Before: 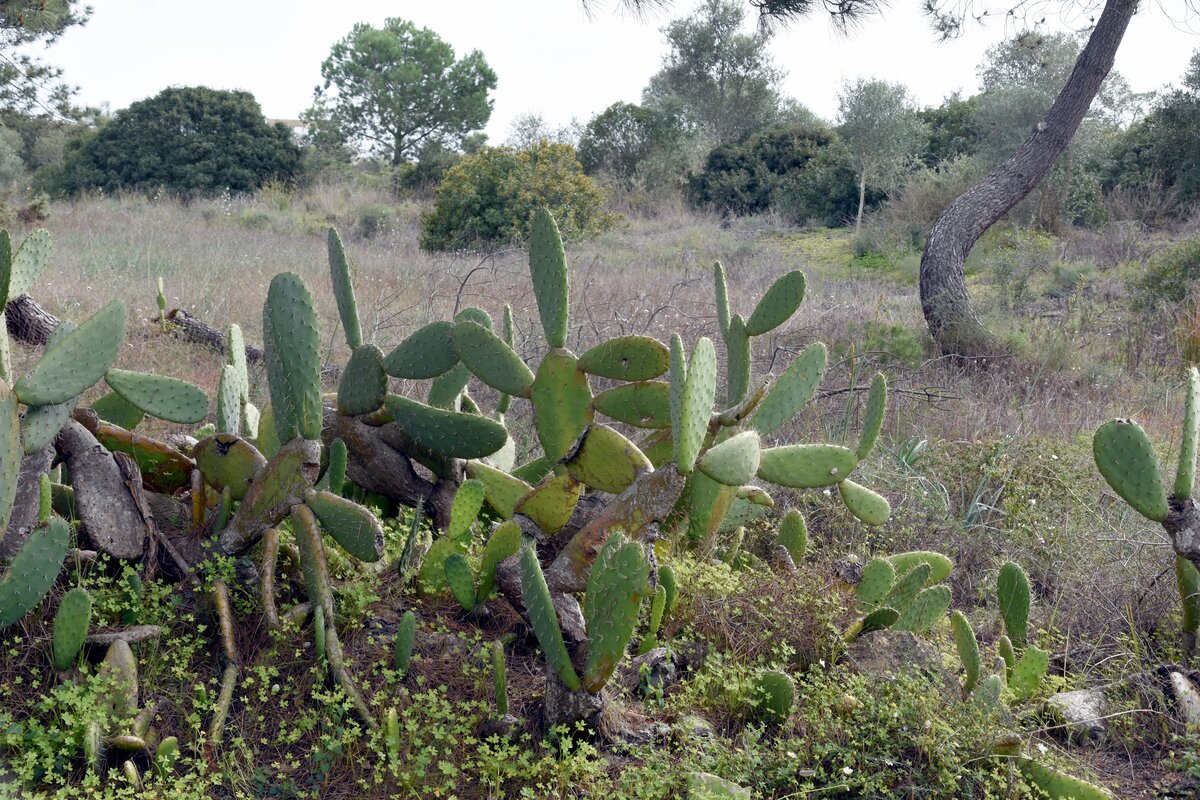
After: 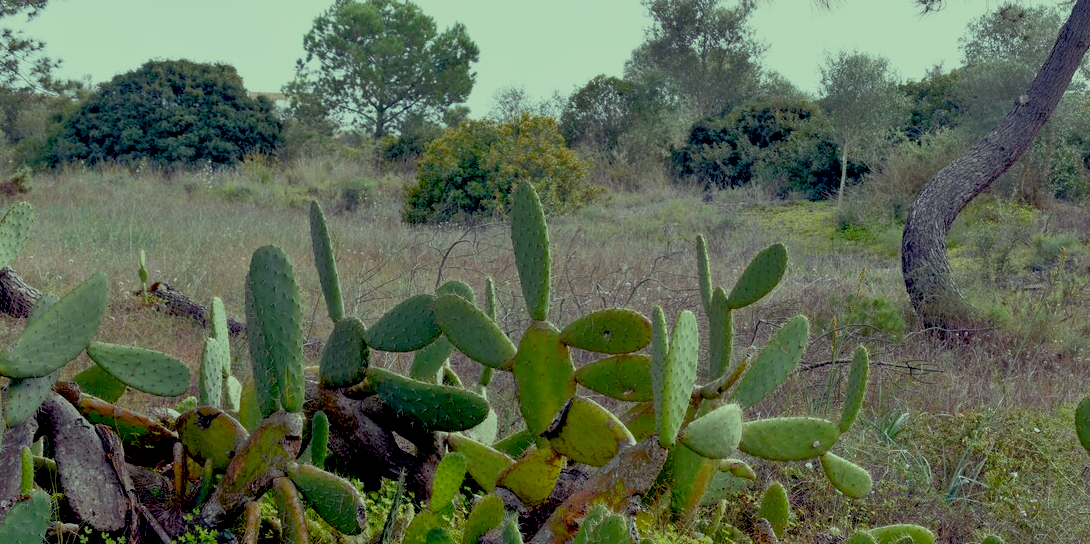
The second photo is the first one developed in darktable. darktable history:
local contrast: highlights 106%, shadows 101%, detail 119%, midtone range 0.2
exposure: black level correction 0.023, exposure 0.18 EV, compensate exposure bias true, compensate highlight preservation false
tone equalizer: -8 EV -0.019 EV, -7 EV 0.04 EV, -6 EV -0.009 EV, -5 EV 0.006 EV, -4 EV -0.037 EV, -3 EV -0.23 EV, -2 EV -0.681 EV, -1 EV -0.993 EV, +0 EV -0.992 EV
crop: left 1.522%, top 3.418%, right 7.571%, bottom 28.486%
color balance rgb: power › chroma 0.306%, power › hue 24.49°, highlights gain › luminance 15.643%, highlights gain › chroma 6.936%, highlights gain › hue 127.3°, perceptual saturation grading › global saturation 25.269%, contrast -9.458%
